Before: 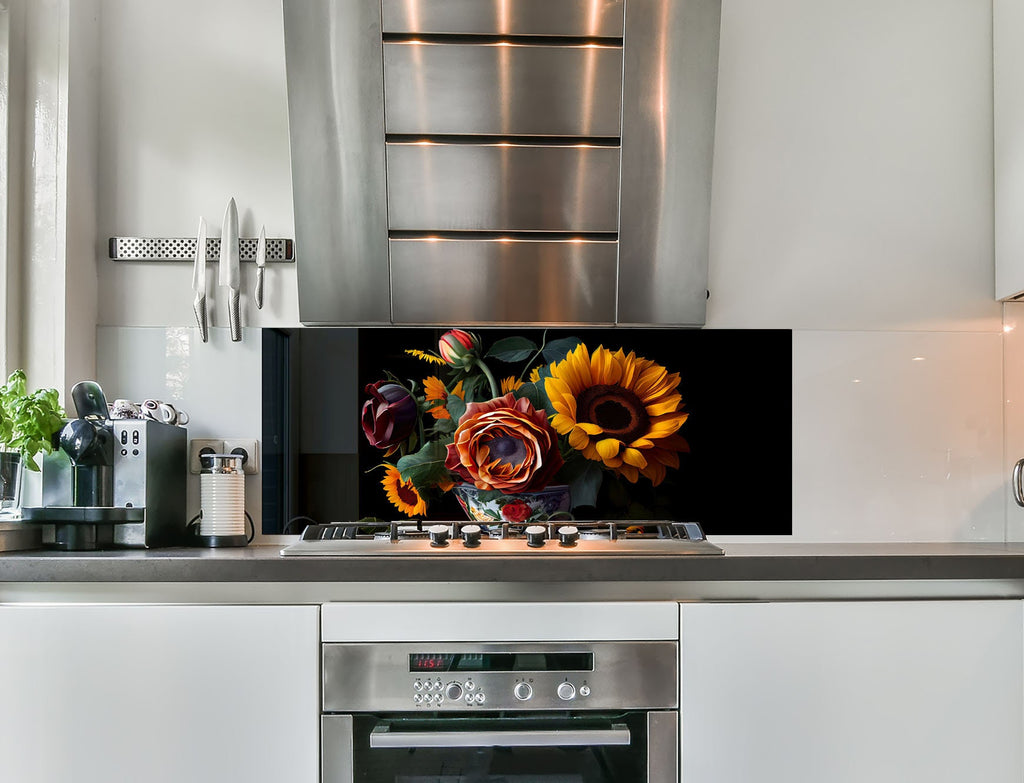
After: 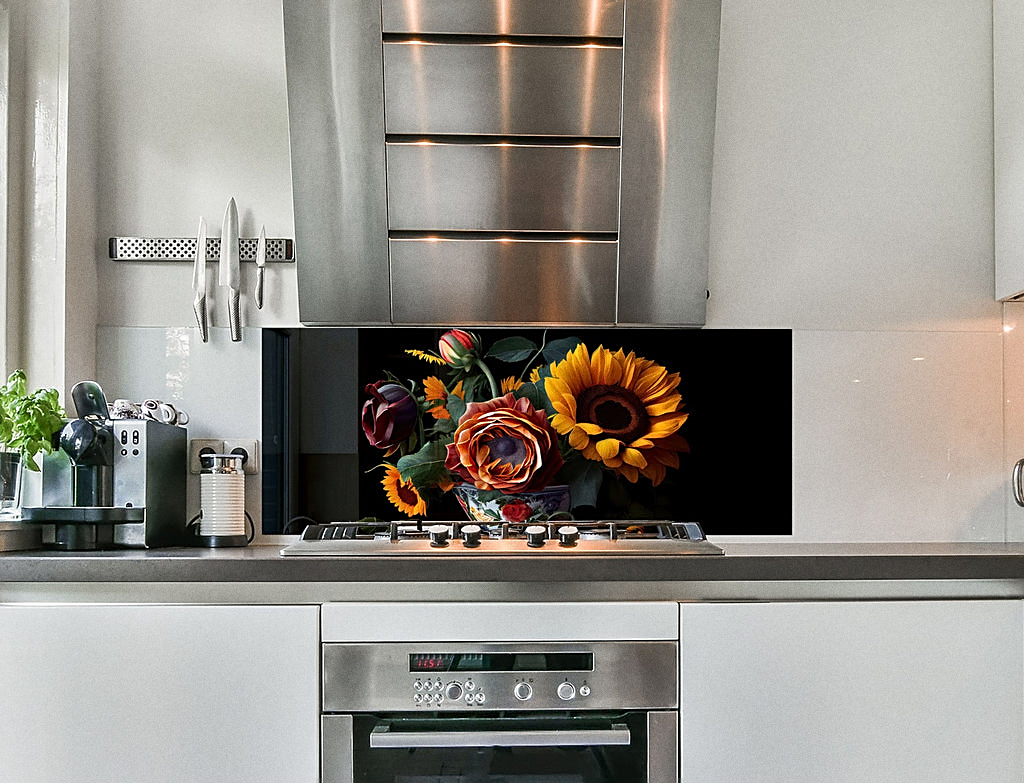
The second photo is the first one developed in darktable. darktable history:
sharpen: on, module defaults
grain: coarseness 0.09 ISO
